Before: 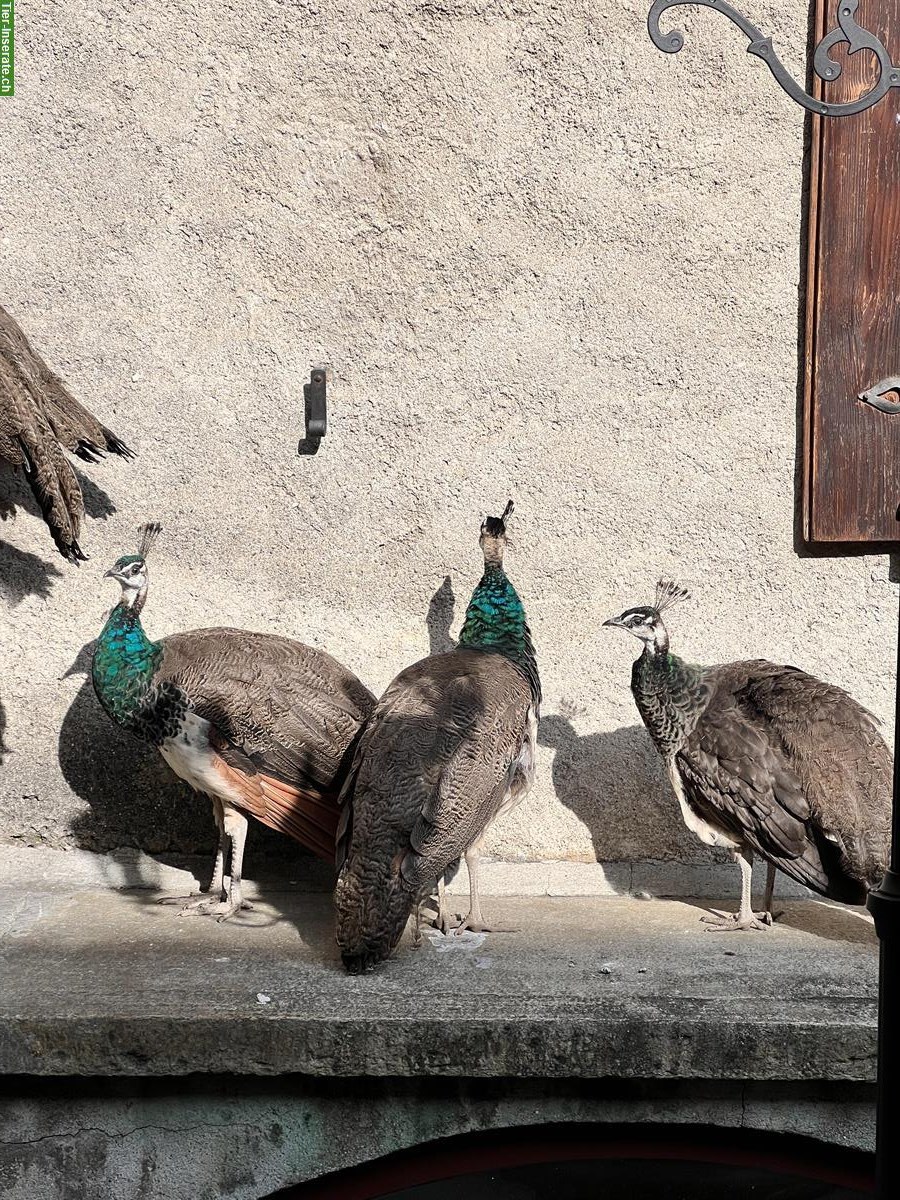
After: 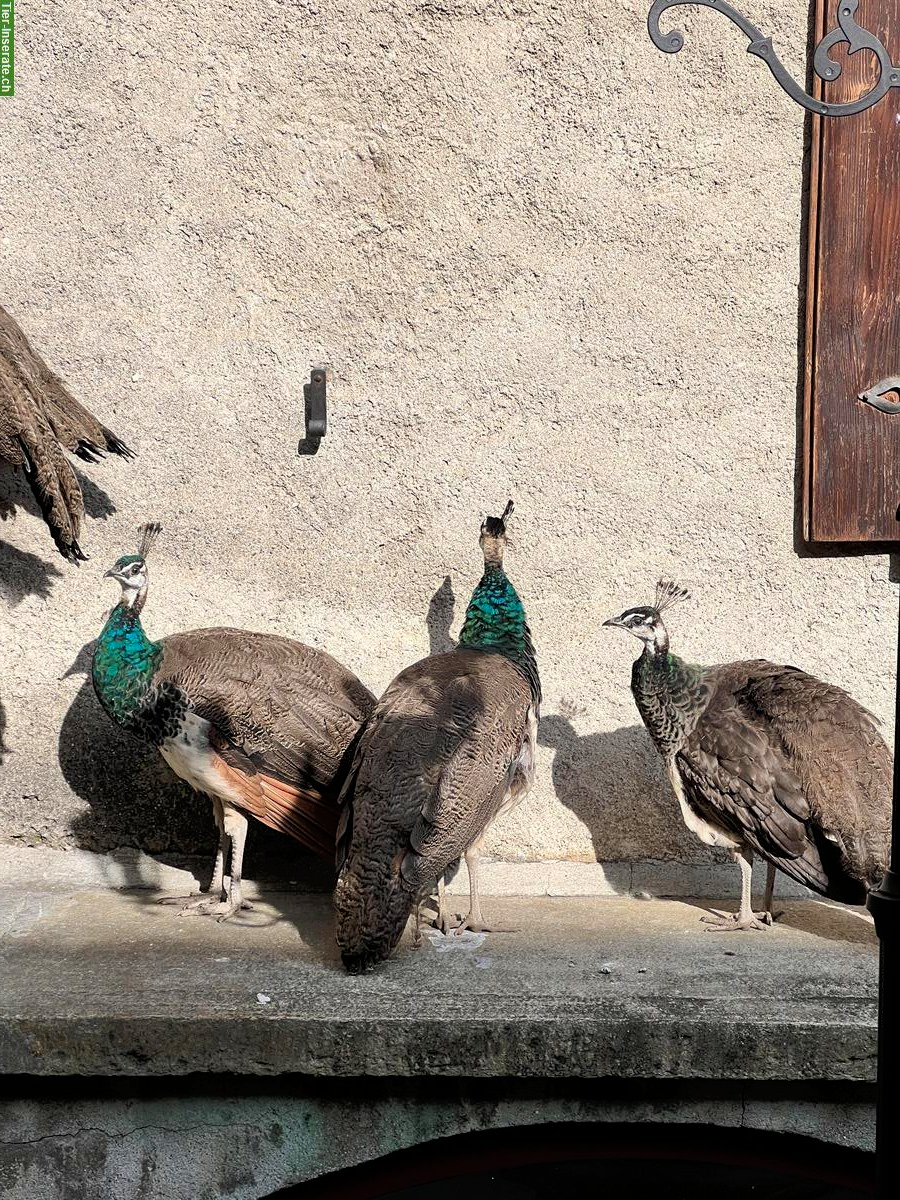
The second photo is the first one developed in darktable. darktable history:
velvia: on, module defaults
tone equalizer: -8 EV -1.87 EV, -7 EV -1.16 EV, -6 EV -1.63 EV
